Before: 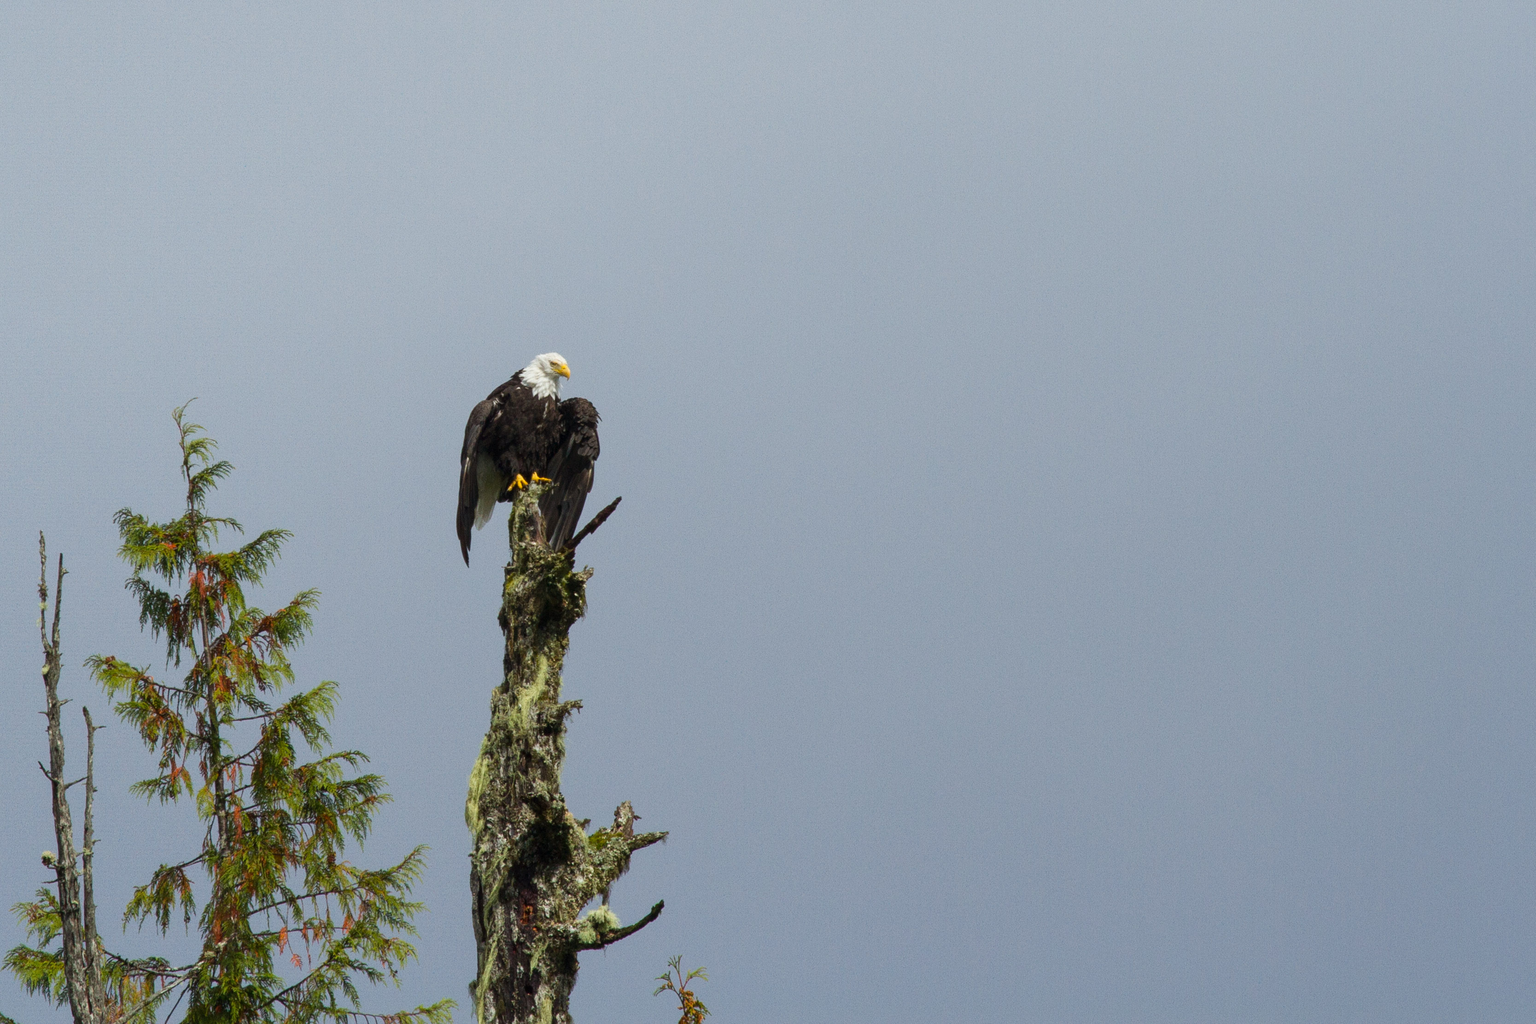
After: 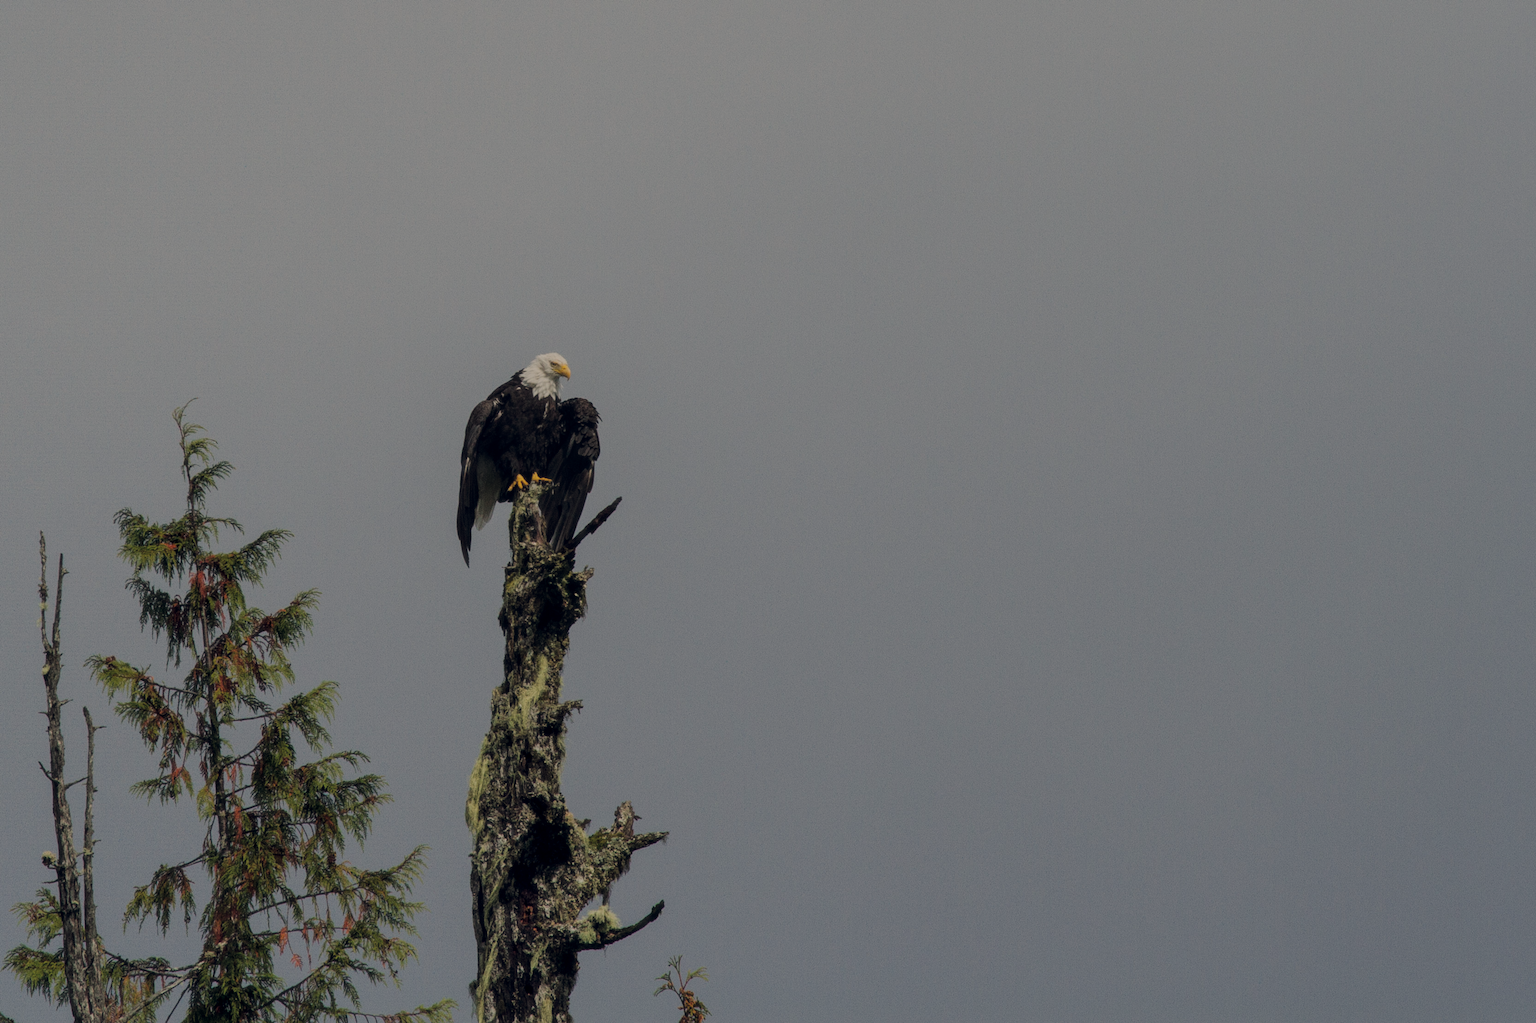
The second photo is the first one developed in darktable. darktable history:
filmic rgb: black relative exposure -7.65 EV, white relative exposure 4.56 EV, hardness 3.61
exposure: black level correction -0.016, exposure -1.018 EV, compensate highlight preservation false
local contrast: on, module defaults
white balance: red 1.045, blue 0.932
haze removal: strength -0.1, adaptive false
color balance rgb: shadows lift › hue 87.51°, highlights gain › chroma 1.62%, highlights gain › hue 55.1°, global offset › chroma 0.1%, global offset › hue 253.66°, linear chroma grading › global chroma 0.5%
